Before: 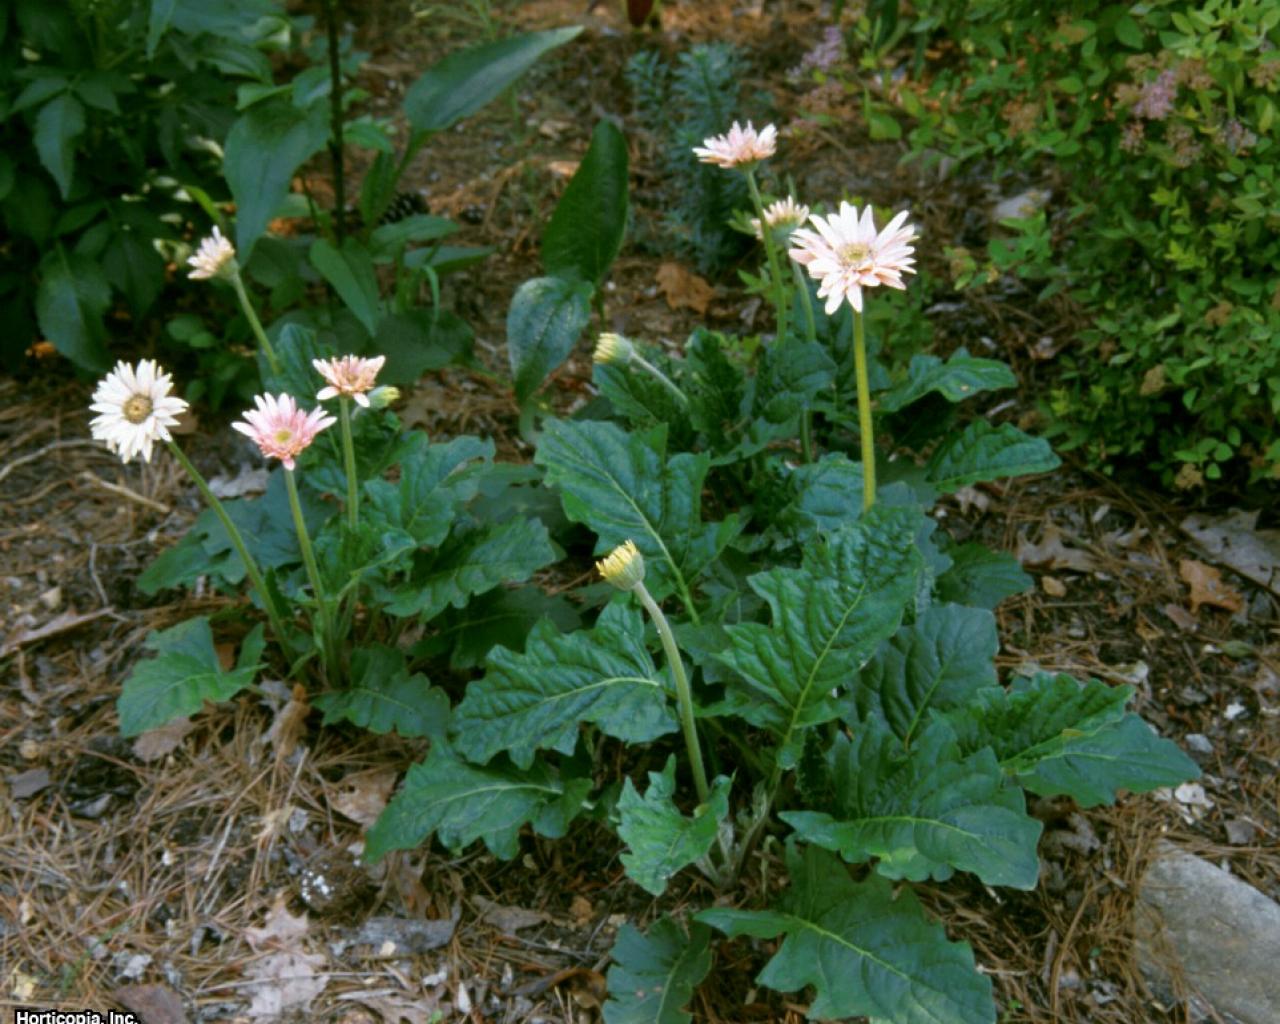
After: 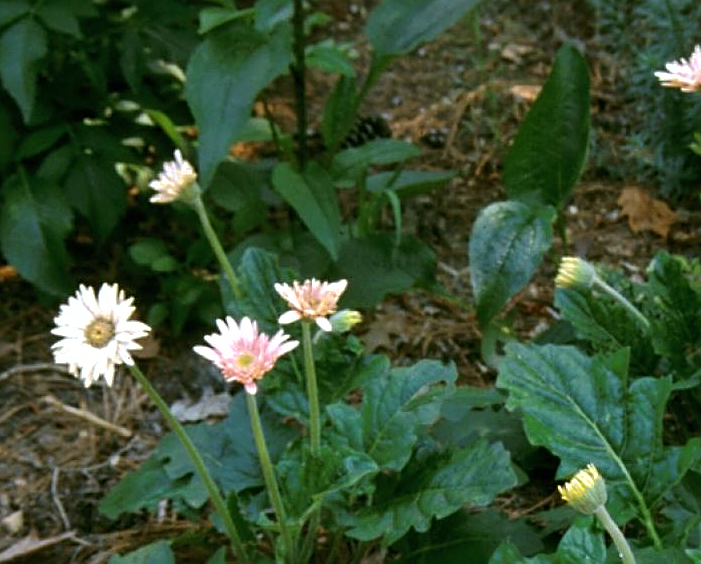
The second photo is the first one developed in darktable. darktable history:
crop and rotate: left 3.025%, top 7.505%, right 42.19%, bottom 37.37%
tone equalizer: -8 EV -0.386 EV, -7 EV -0.362 EV, -6 EV -0.368 EV, -5 EV -0.227 EV, -3 EV 0.191 EV, -2 EV 0.329 EV, -1 EV 0.376 EV, +0 EV 0.433 EV, edges refinement/feathering 500, mask exposure compensation -1.57 EV, preserve details no
sharpen: amount 0.497
shadows and highlights: shadows 30.15
